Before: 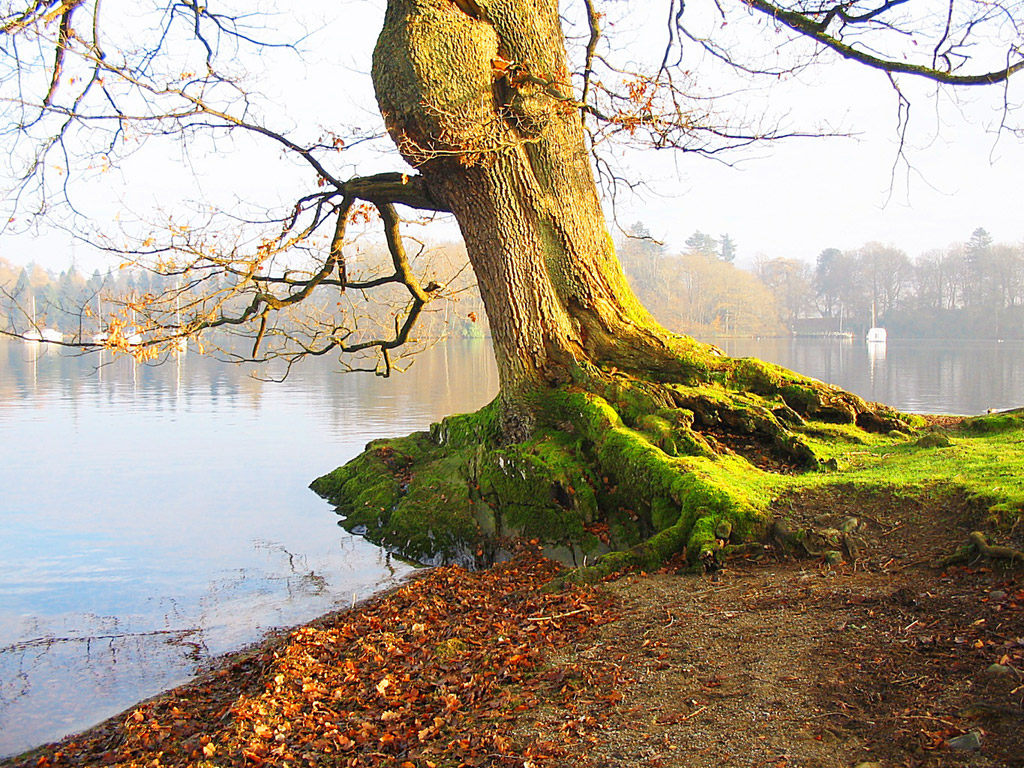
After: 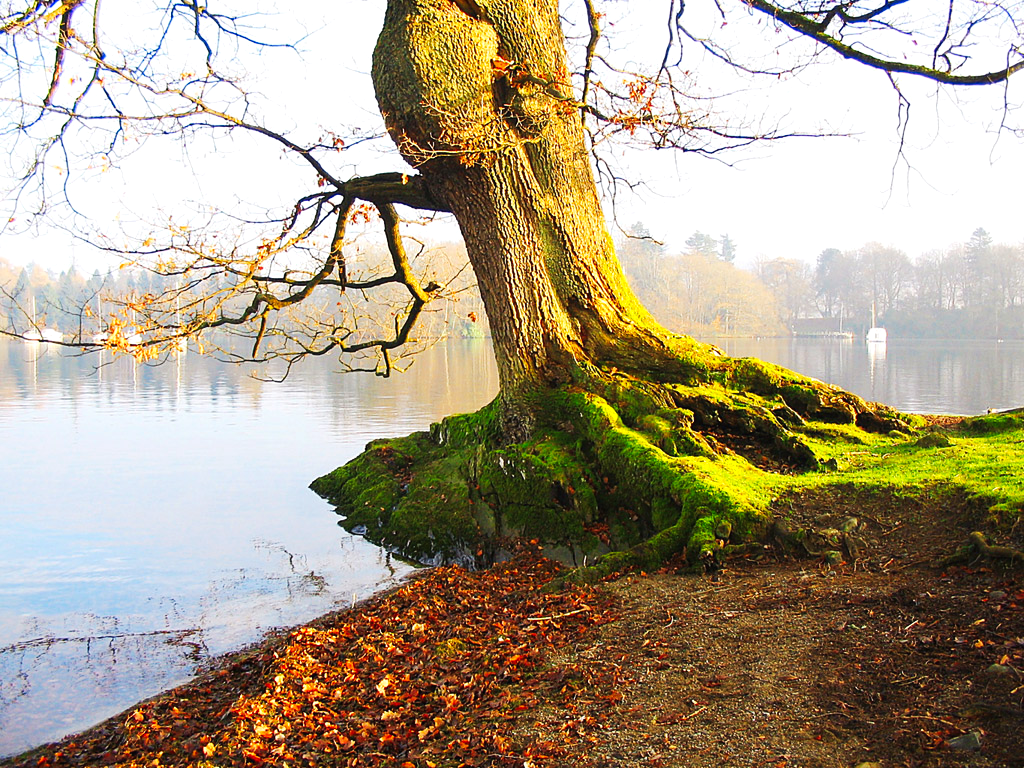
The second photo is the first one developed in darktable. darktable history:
exposure: exposure 0.127 EV, compensate highlight preservation false
tone curve: curves: ch0 [(0, 0) (0.003, 0.012) (0.011, 0.015) (0.025, 0.02) (0.044, 0.032) (0.069, 0.044) (0.1, 0.063) (0.136, 0.085) (0.177, 0.121) (0.224, 0.159) (0.277, 0.207) (0.335, 0.261) (0.399, 0.328) (0.468, 0.41) (0.543, 0.506) (0.623, 0.609) (0.709, 0.719) (0.801, 0.82) (0.898, 0.907) (1, 1)], preserve colors none
